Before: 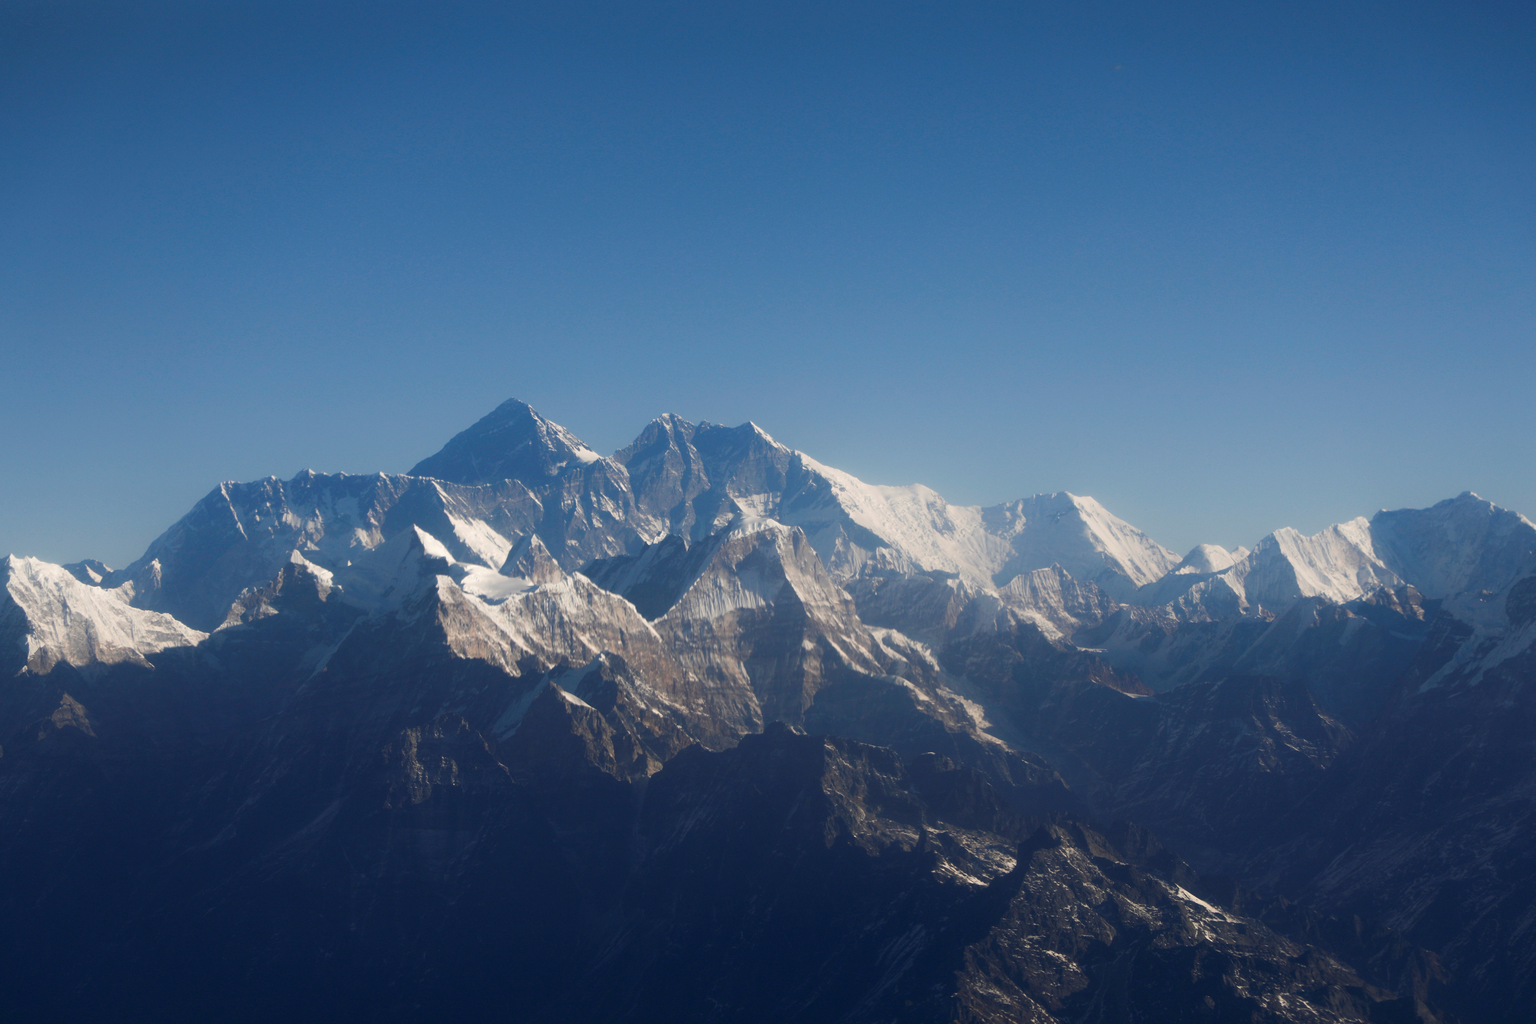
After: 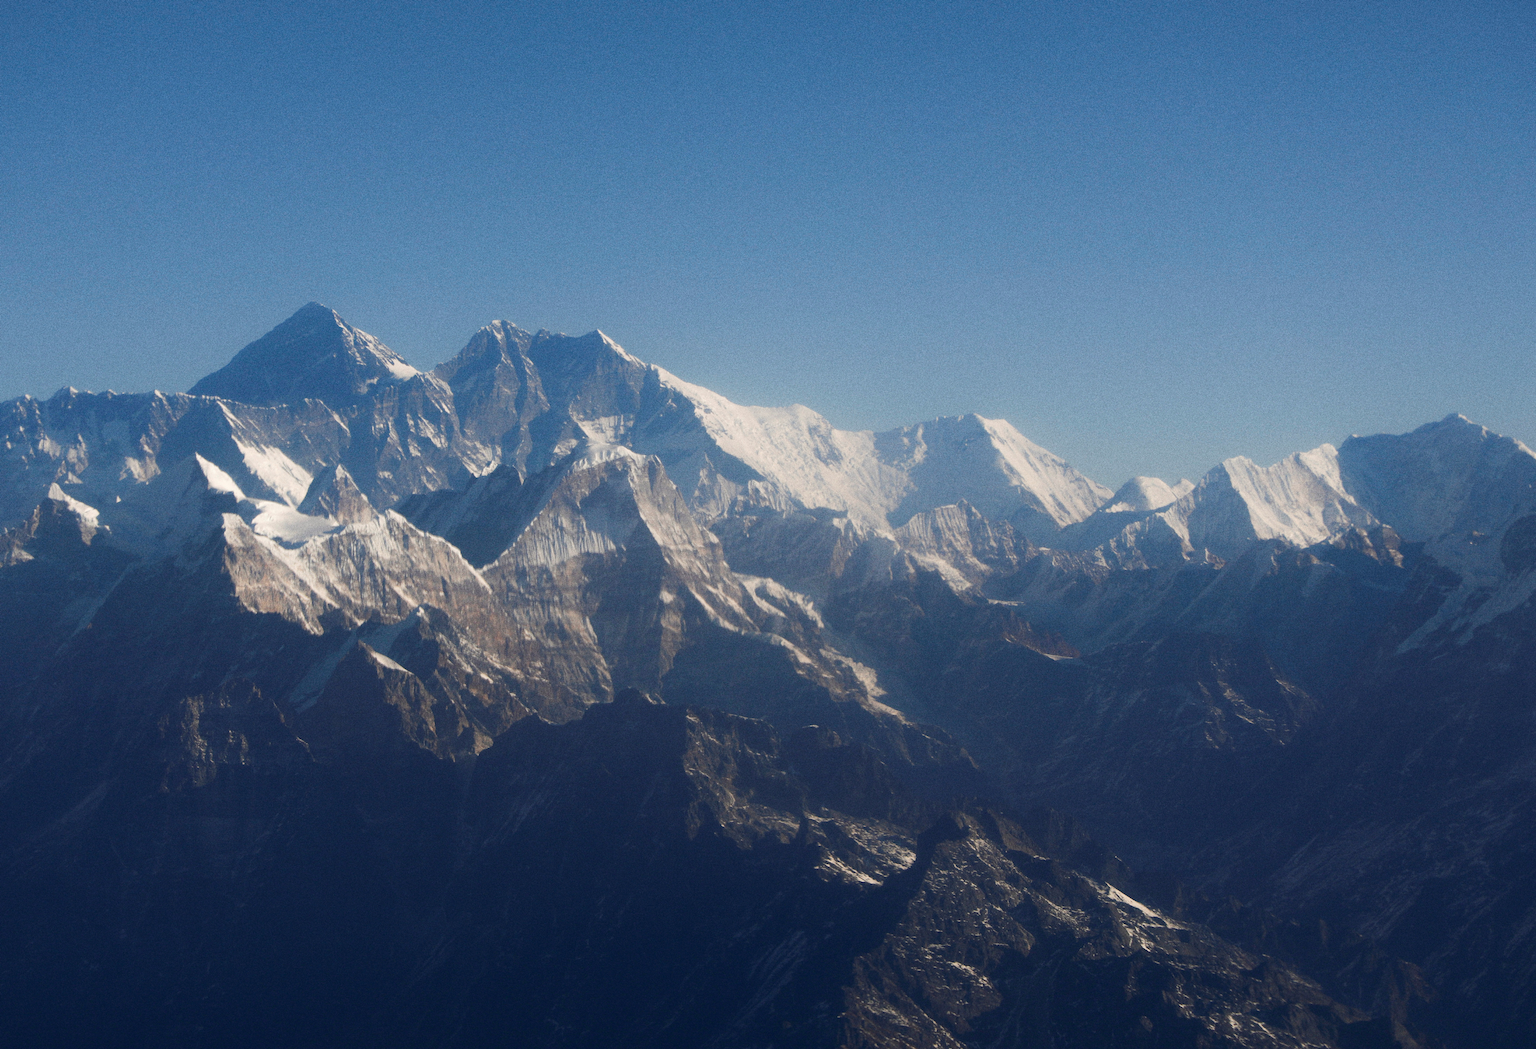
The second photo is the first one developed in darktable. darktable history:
crop: left 16.315%, top 14.246%
grain: coarseness 0.09 ISO, strength 40%
